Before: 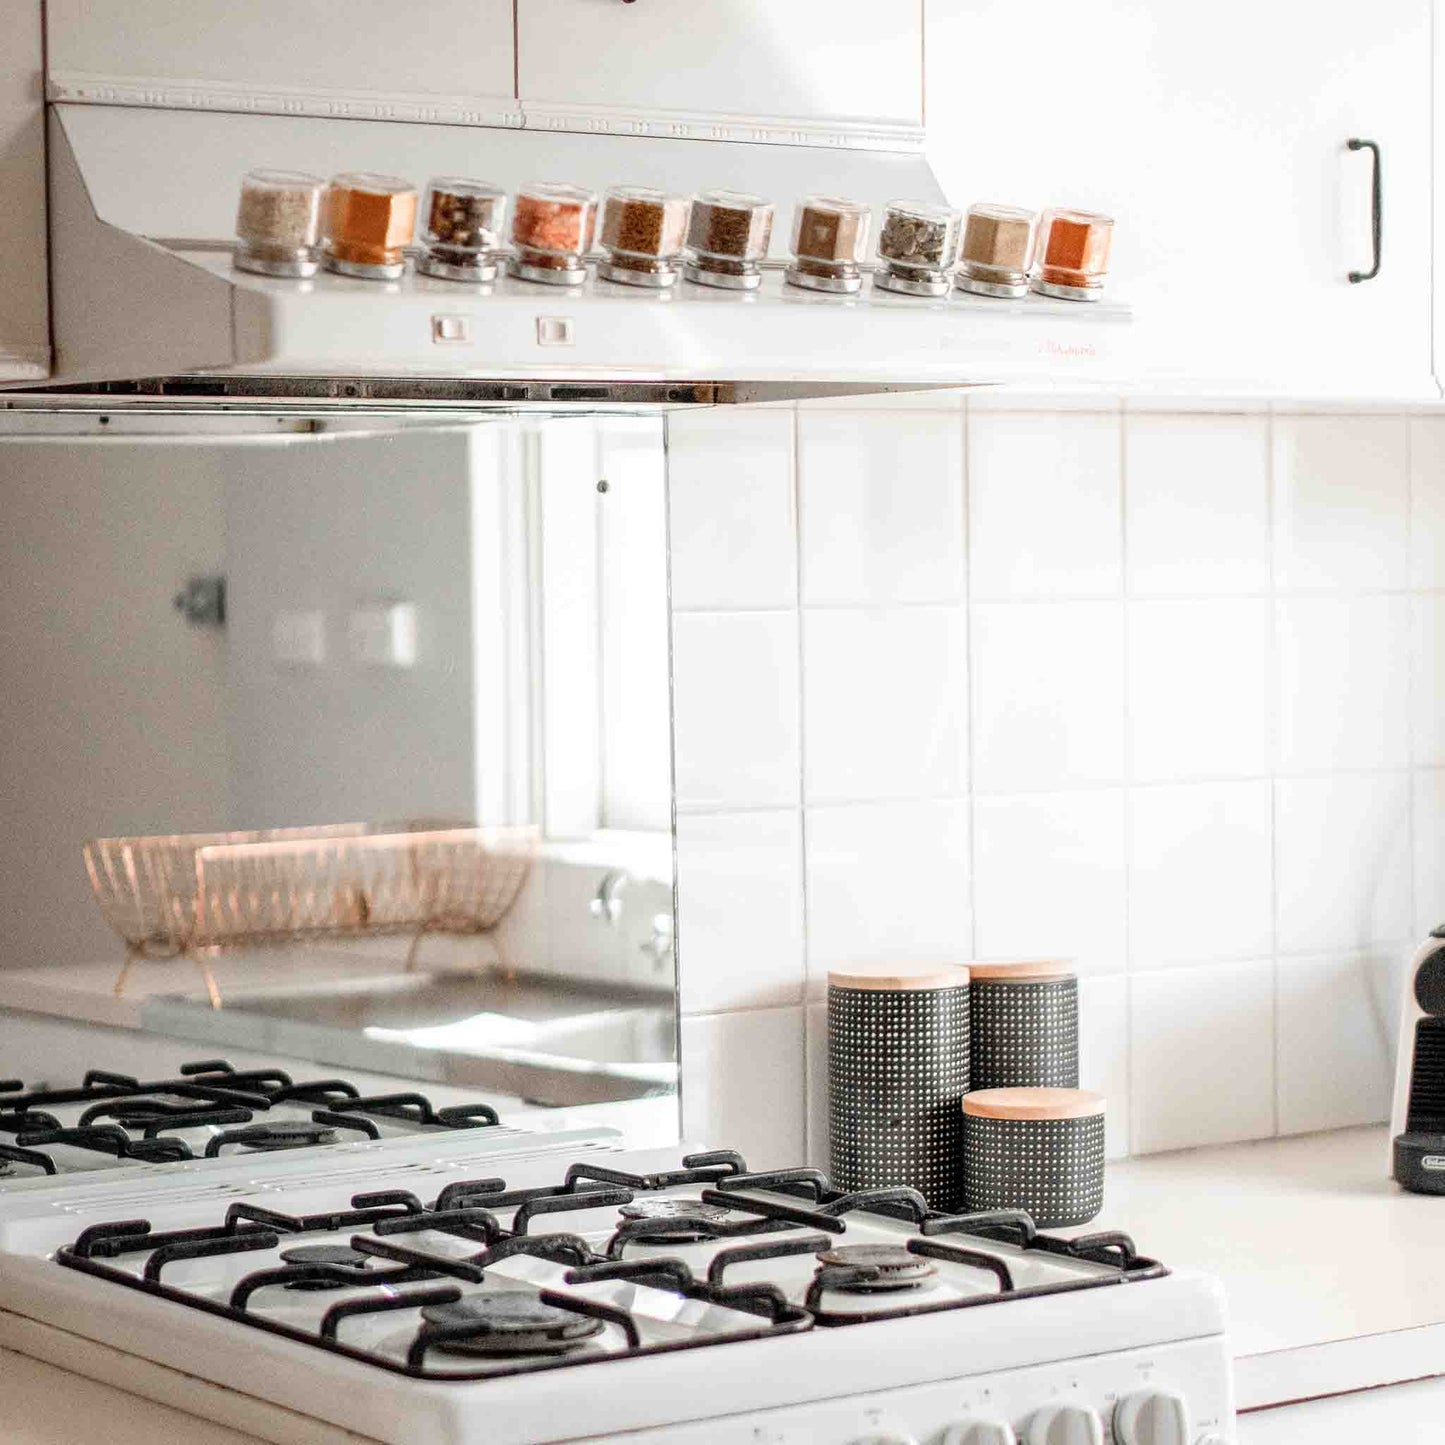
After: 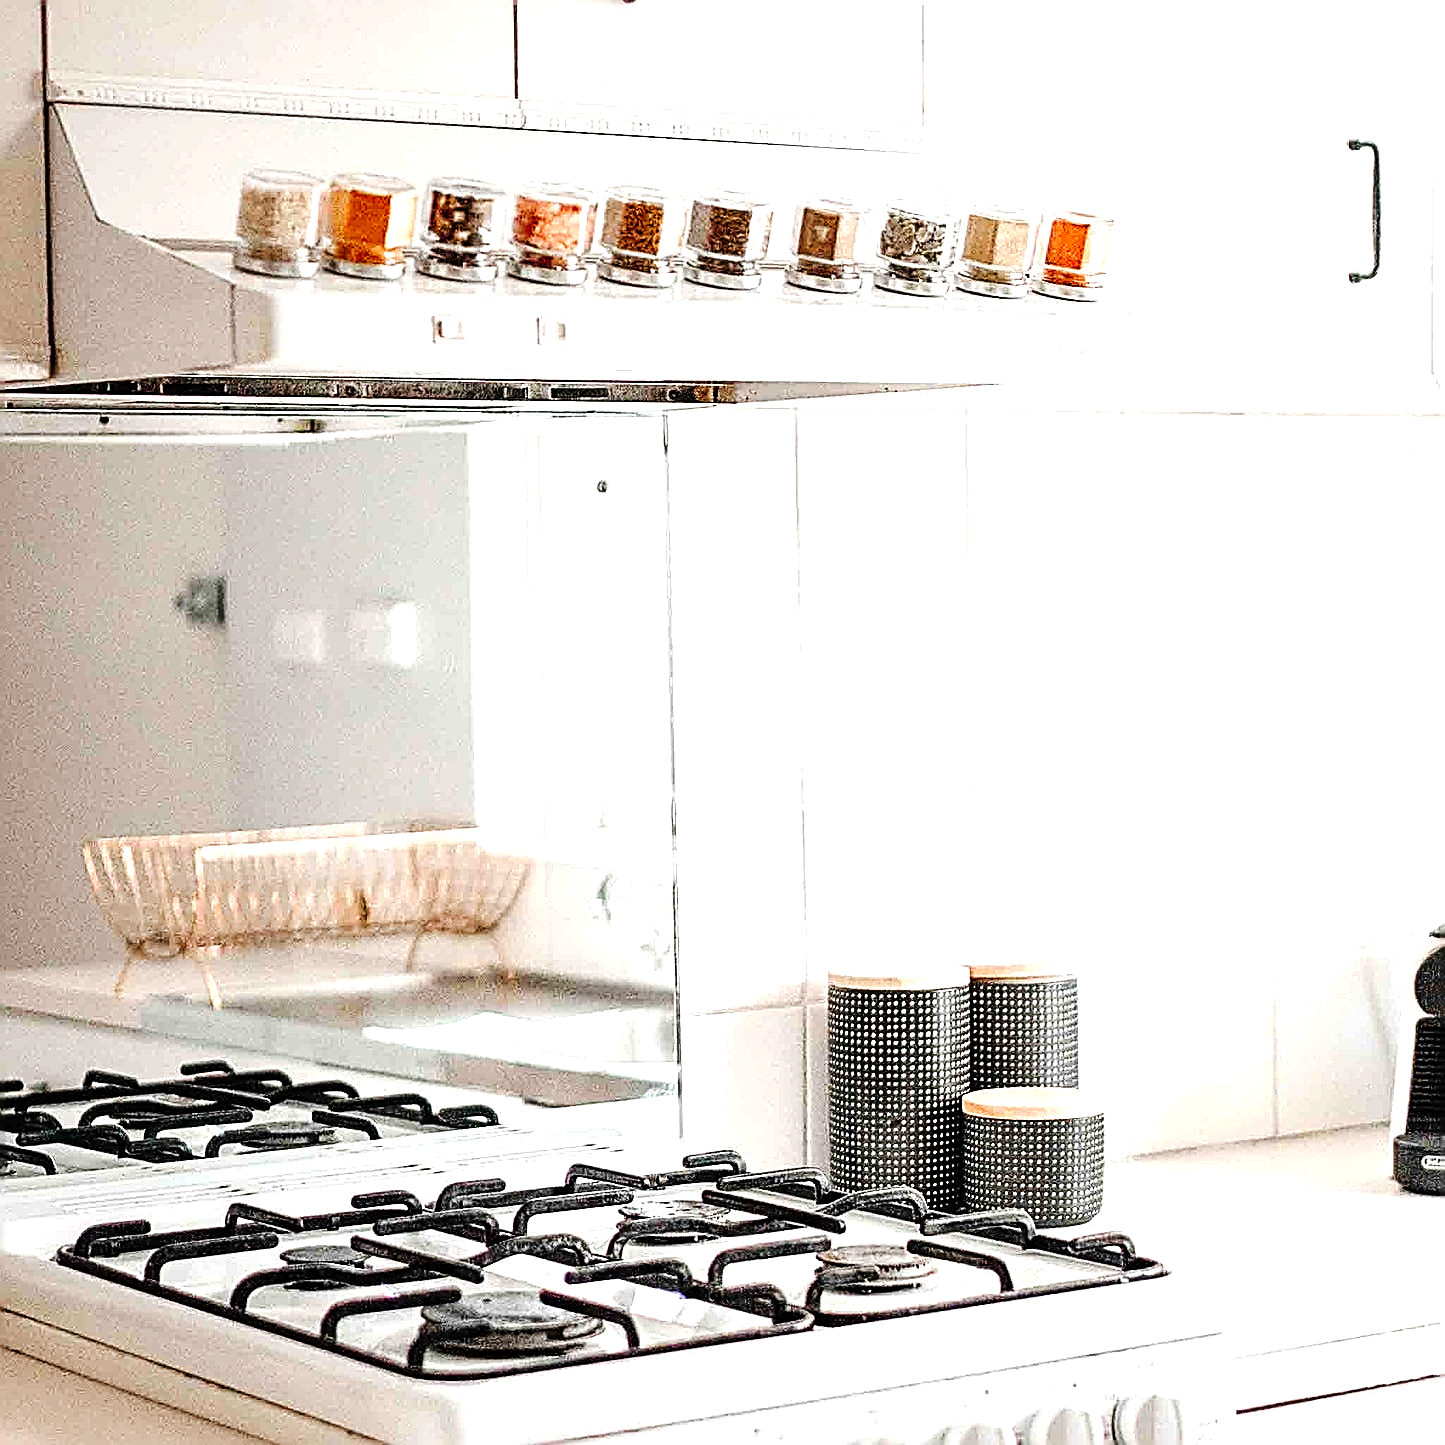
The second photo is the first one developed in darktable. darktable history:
exposure: exposure 0.742 EV, compensate highlight preservation false
sharpen: amount 1.999
tone curve: curves: ch0 [(0, 0) (0.003, 0.007) (0.011, 0.009) (0.025, 0.014) (0.044, 0.022) (0.069, 0.029) (0.1, 0.037) (0.136, 0.052) (0.177, 0.083) (0.224, 0.121) (0.277, 0.177) (0.335, 0.258) (0.399, 0.351) (0.468, 0.454) (0.543, 0.557) (0.623, 0.654) (0.709, 0.744) (0.801, 0.825) (0.898, 0.909) (1, 1)], preserve colors none
